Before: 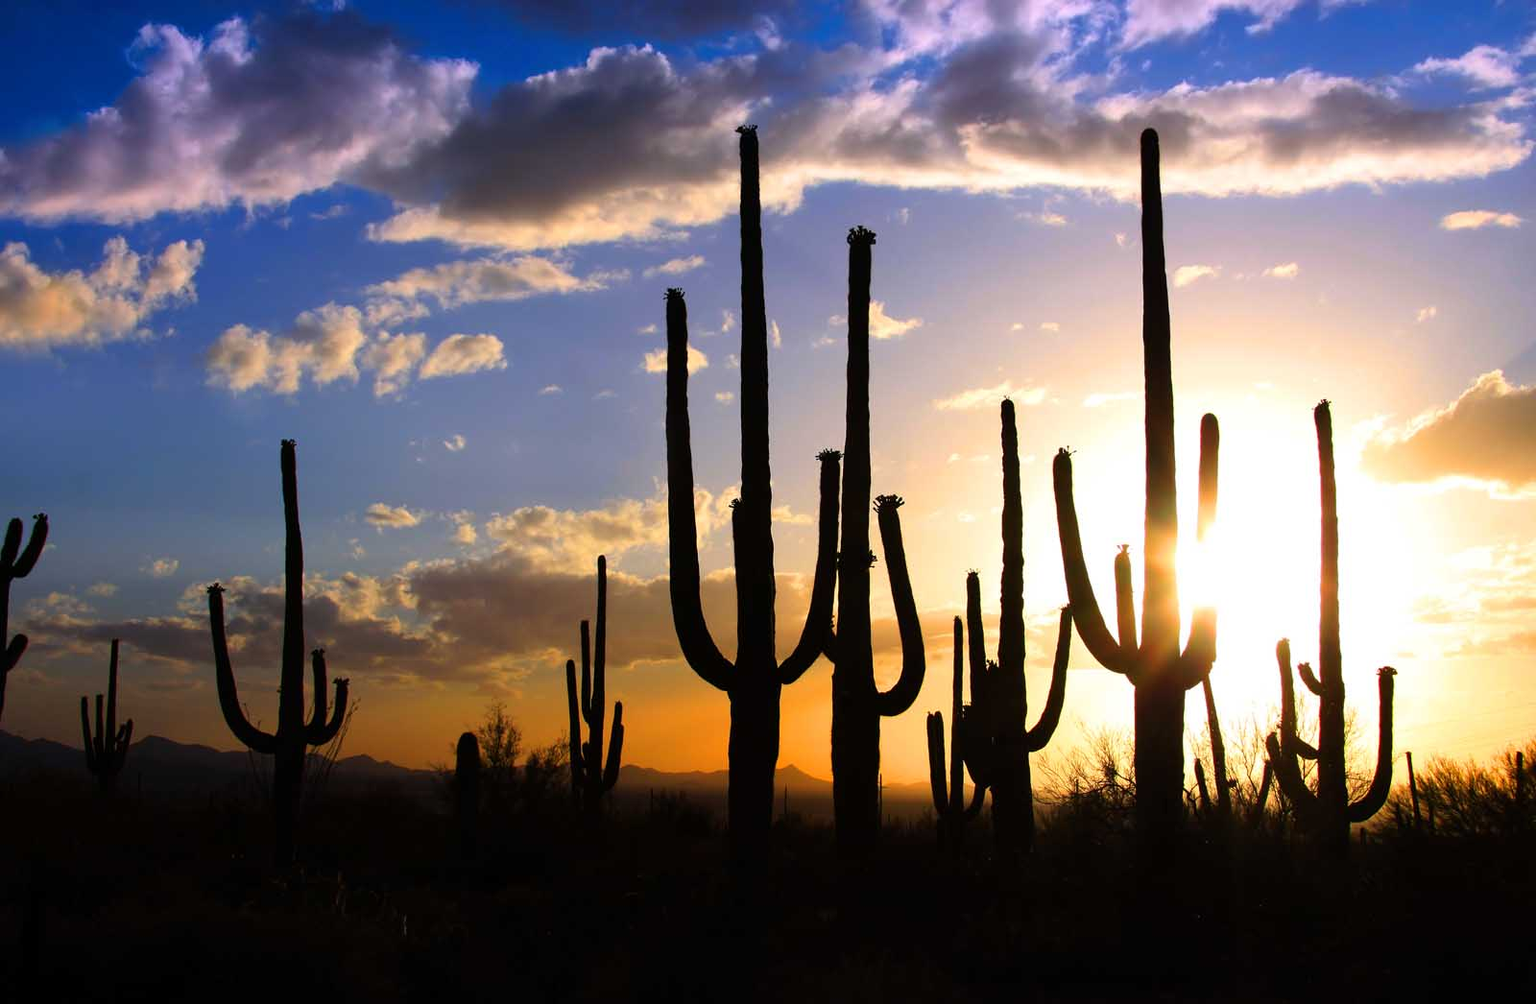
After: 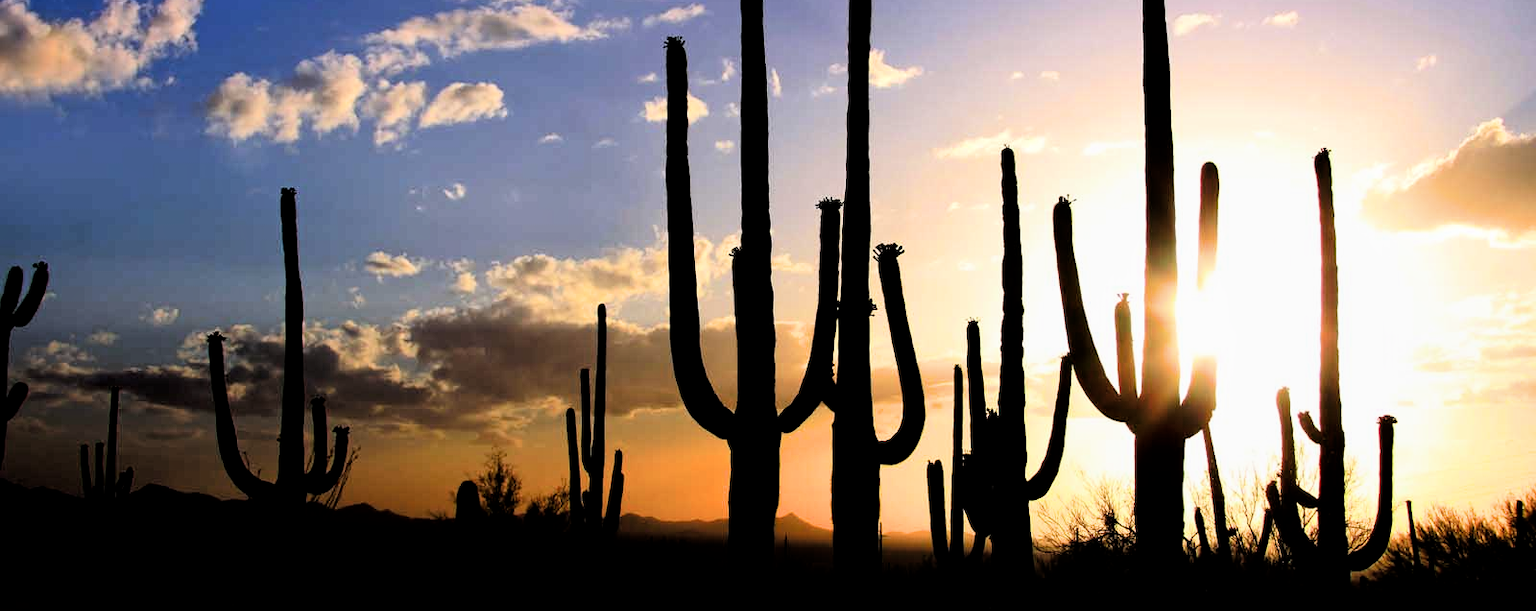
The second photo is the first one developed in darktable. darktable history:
filmic rgb: black relative exposure -5.45 EV, white relative exposure 2.87 EV, dynamic range scaling -37.22%, hardness 3.99, contrast 1.612, highlights saturation mix -0.865%
crop and rotate: top 25.12%, bottom 13.968%
local contrast: mode bilateral grid, contrast 20, coarseness 50, detail 132%, midtone range 0.2
contrast equalizer: y [[0.514, 0.573, 0.581, 0.508, 0.5, 0.5], [0.5 ×6], [0.5 ×6], [0 ×6], [0 ×6]], mix -0.377
